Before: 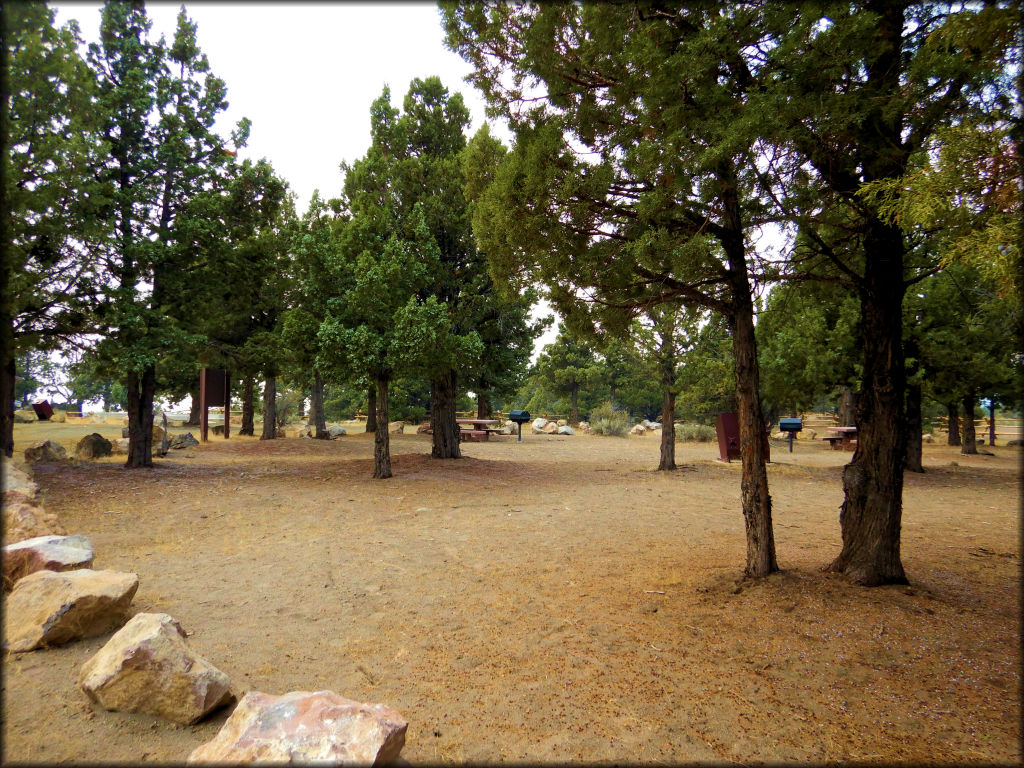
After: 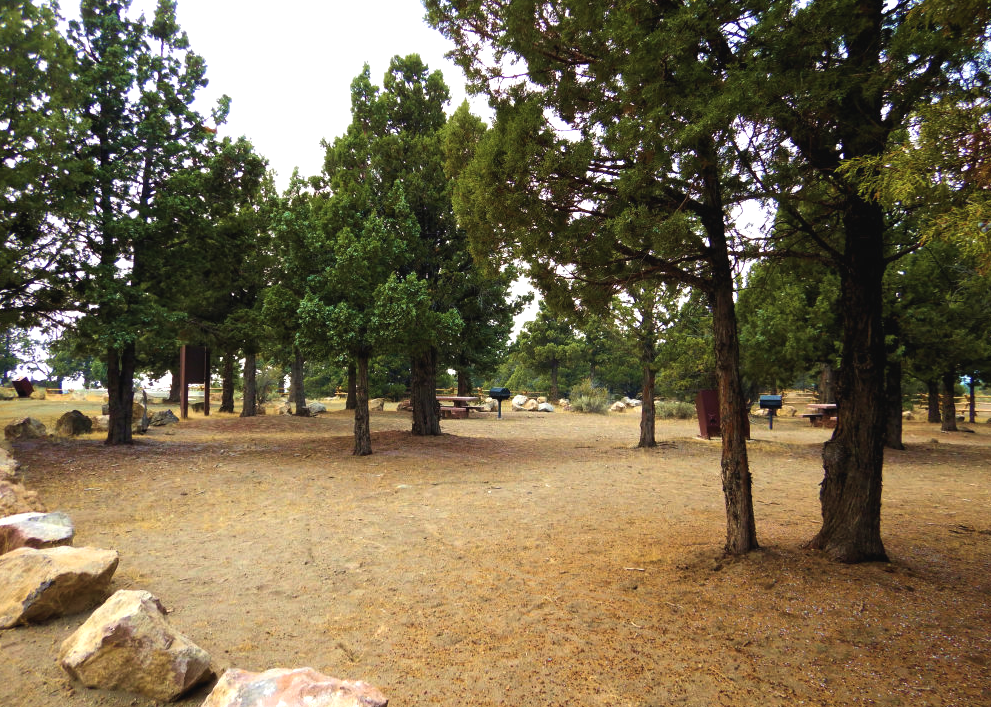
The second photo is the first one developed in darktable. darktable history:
crop: left 1.967%, top 3.092%, right 1.194%, bottom 4.838%
color balance rgb: perceptual saturation grading › global saturation 0.368%, perceptual brilliance grading › highlights 10.723%, perceptual brilliance grading › shadows -11.197%
exposure: black level correction -0.004, exposure 0.052 EV, compensate highlight preservation false
